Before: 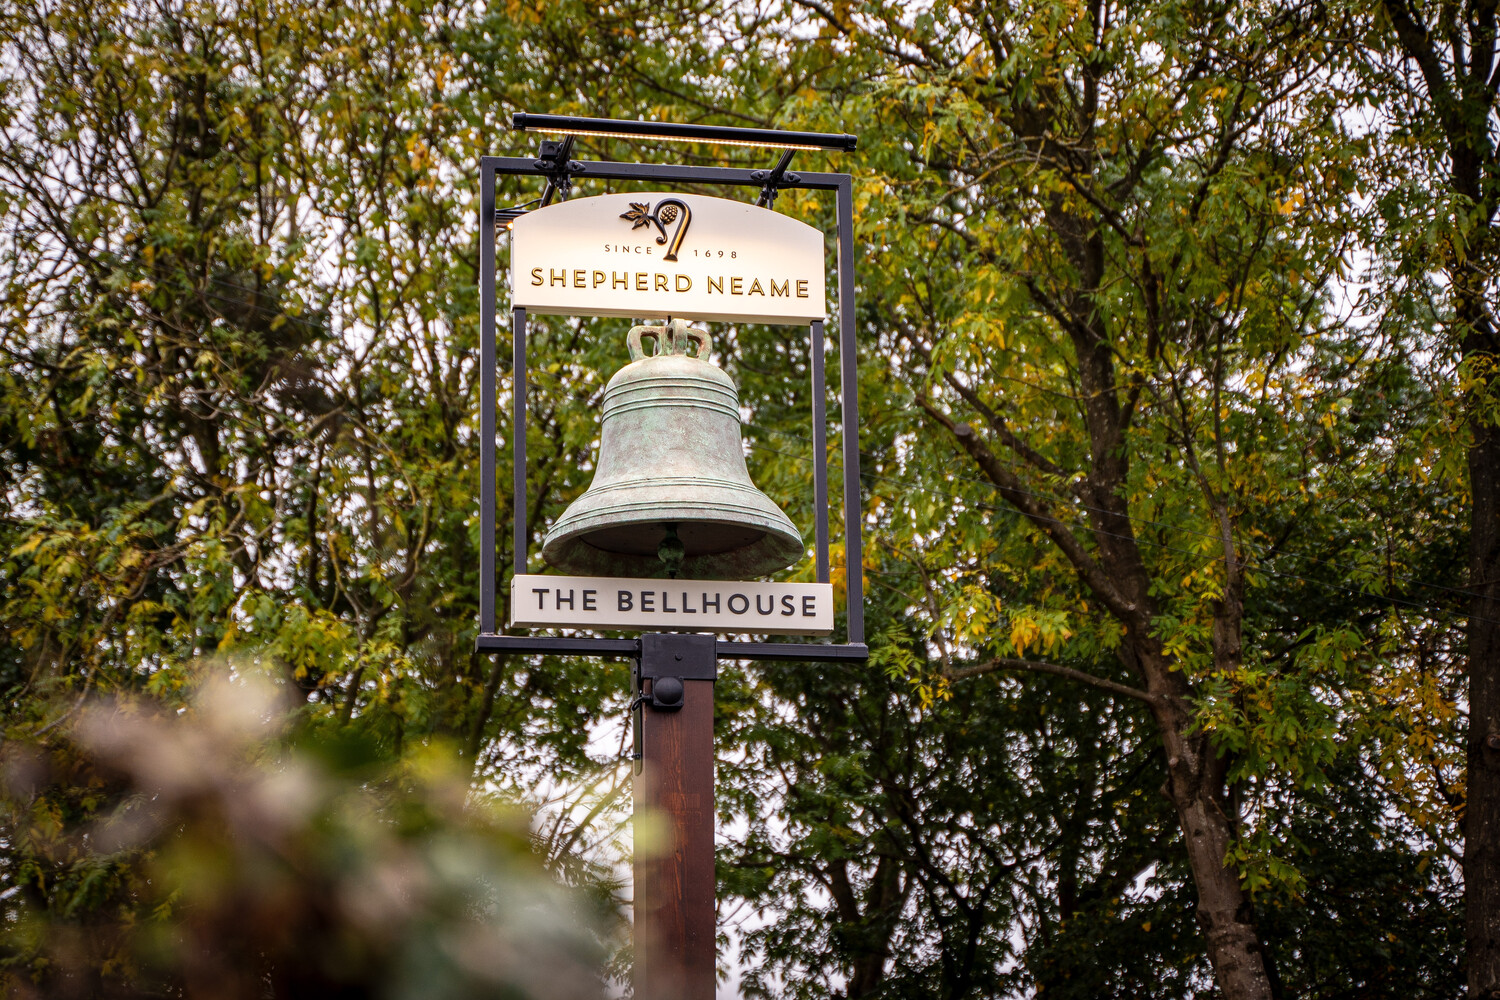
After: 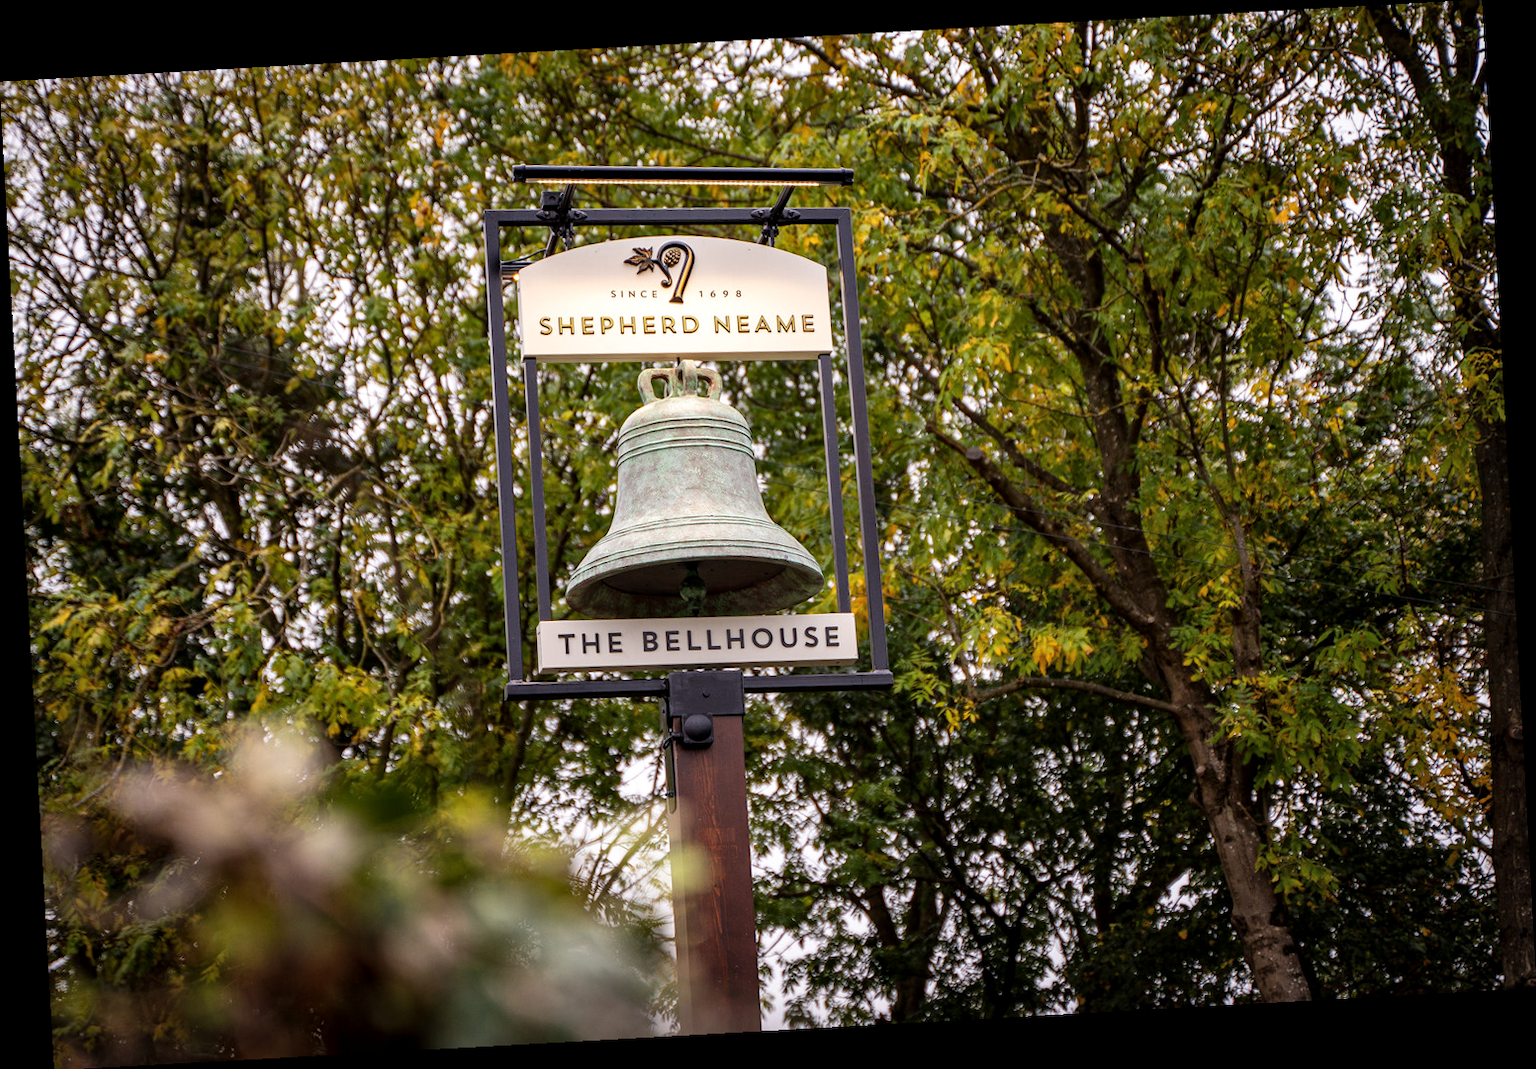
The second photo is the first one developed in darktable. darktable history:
local contrast: mode bilateral grid, contrast 20, coarseness 50, detail 120%, midtone range 0.2
rotate and perspective: rotation -3.18°, automatic cropping off
